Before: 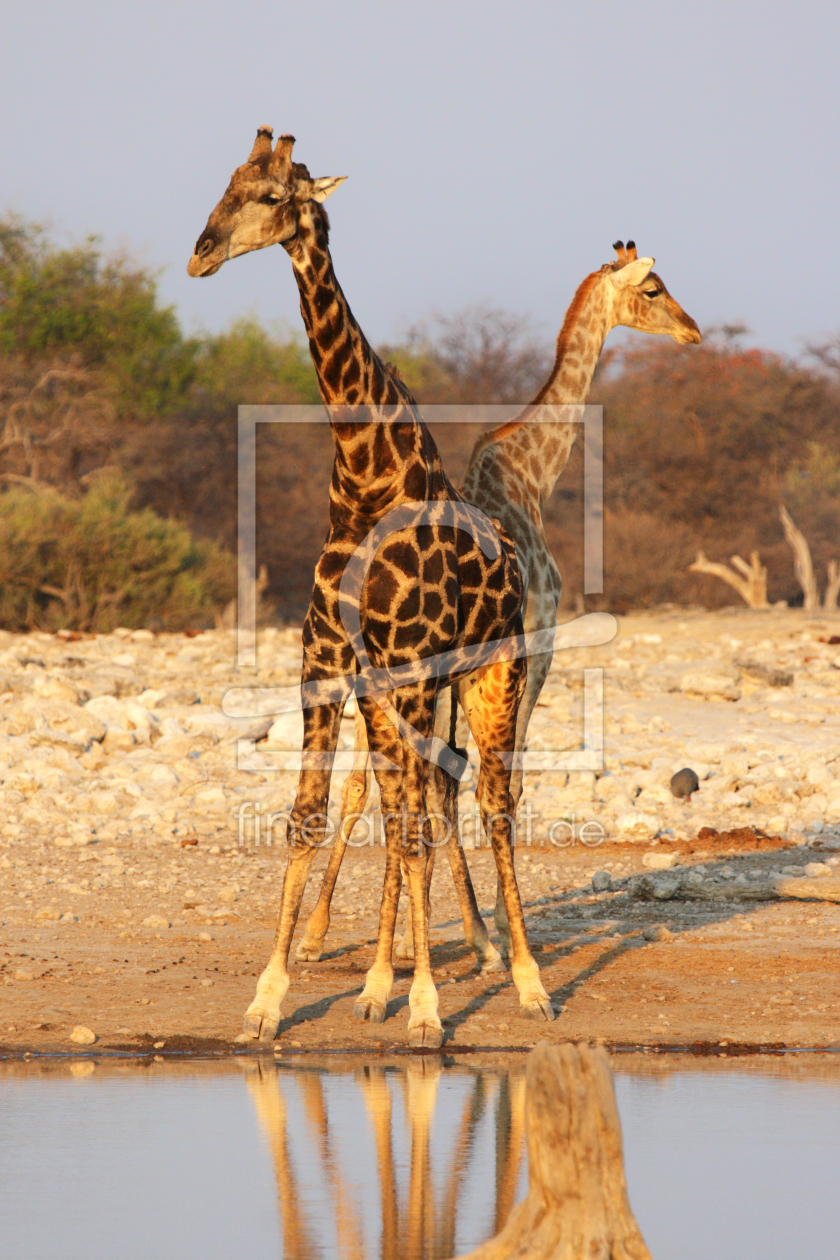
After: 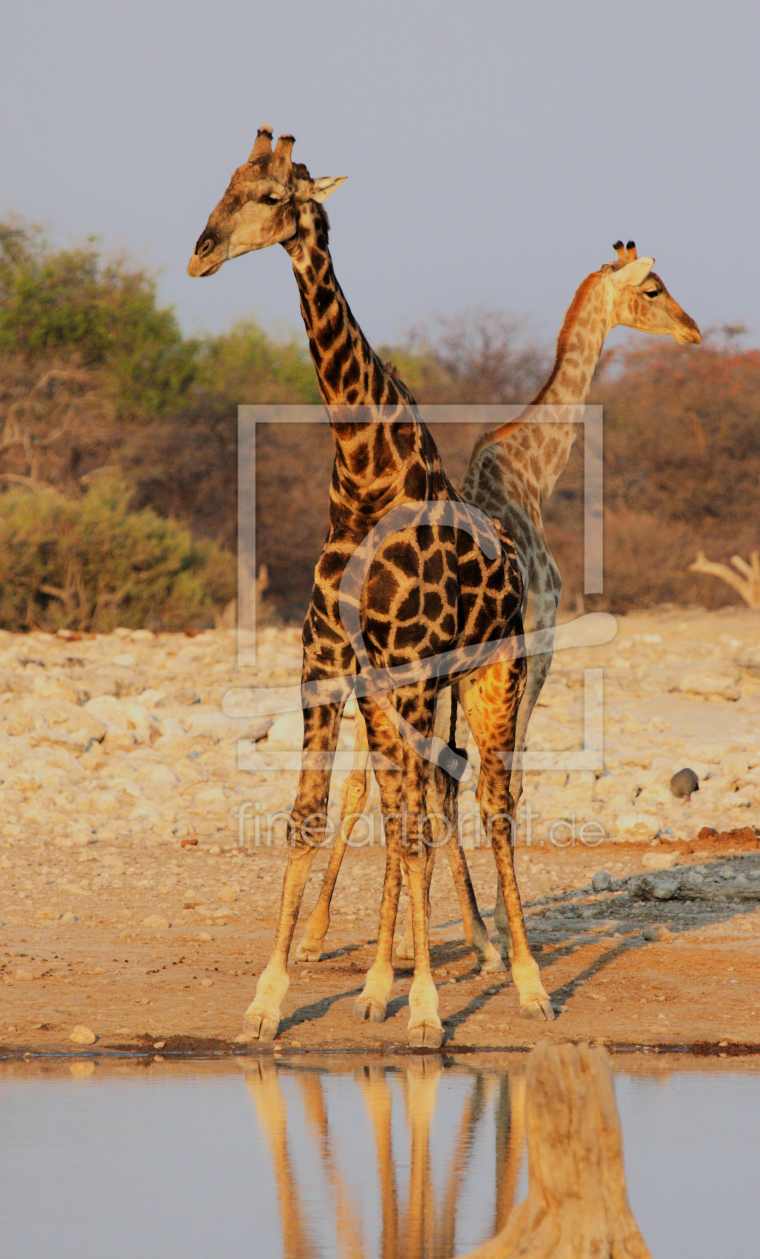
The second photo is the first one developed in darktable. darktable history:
crop: right 9.5%, bottom 0.027%
filmic rgb: black relative exposure -7.3 EV, white relative exposure 5.05 EV, hardness 3.22, color science v6 (2022)
